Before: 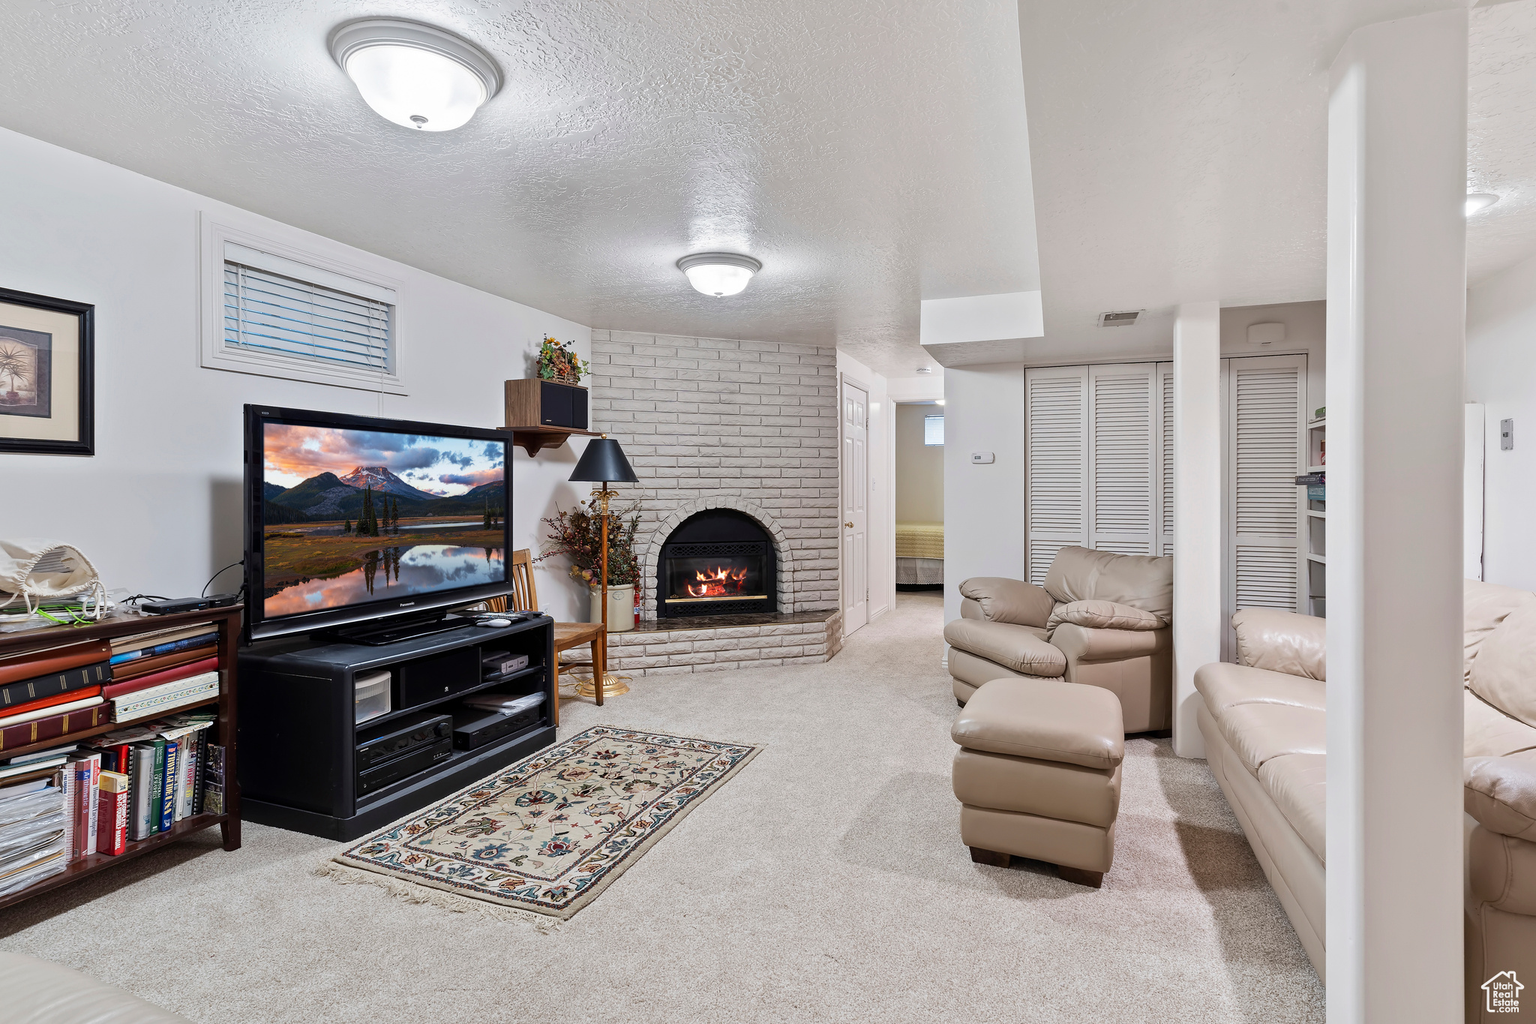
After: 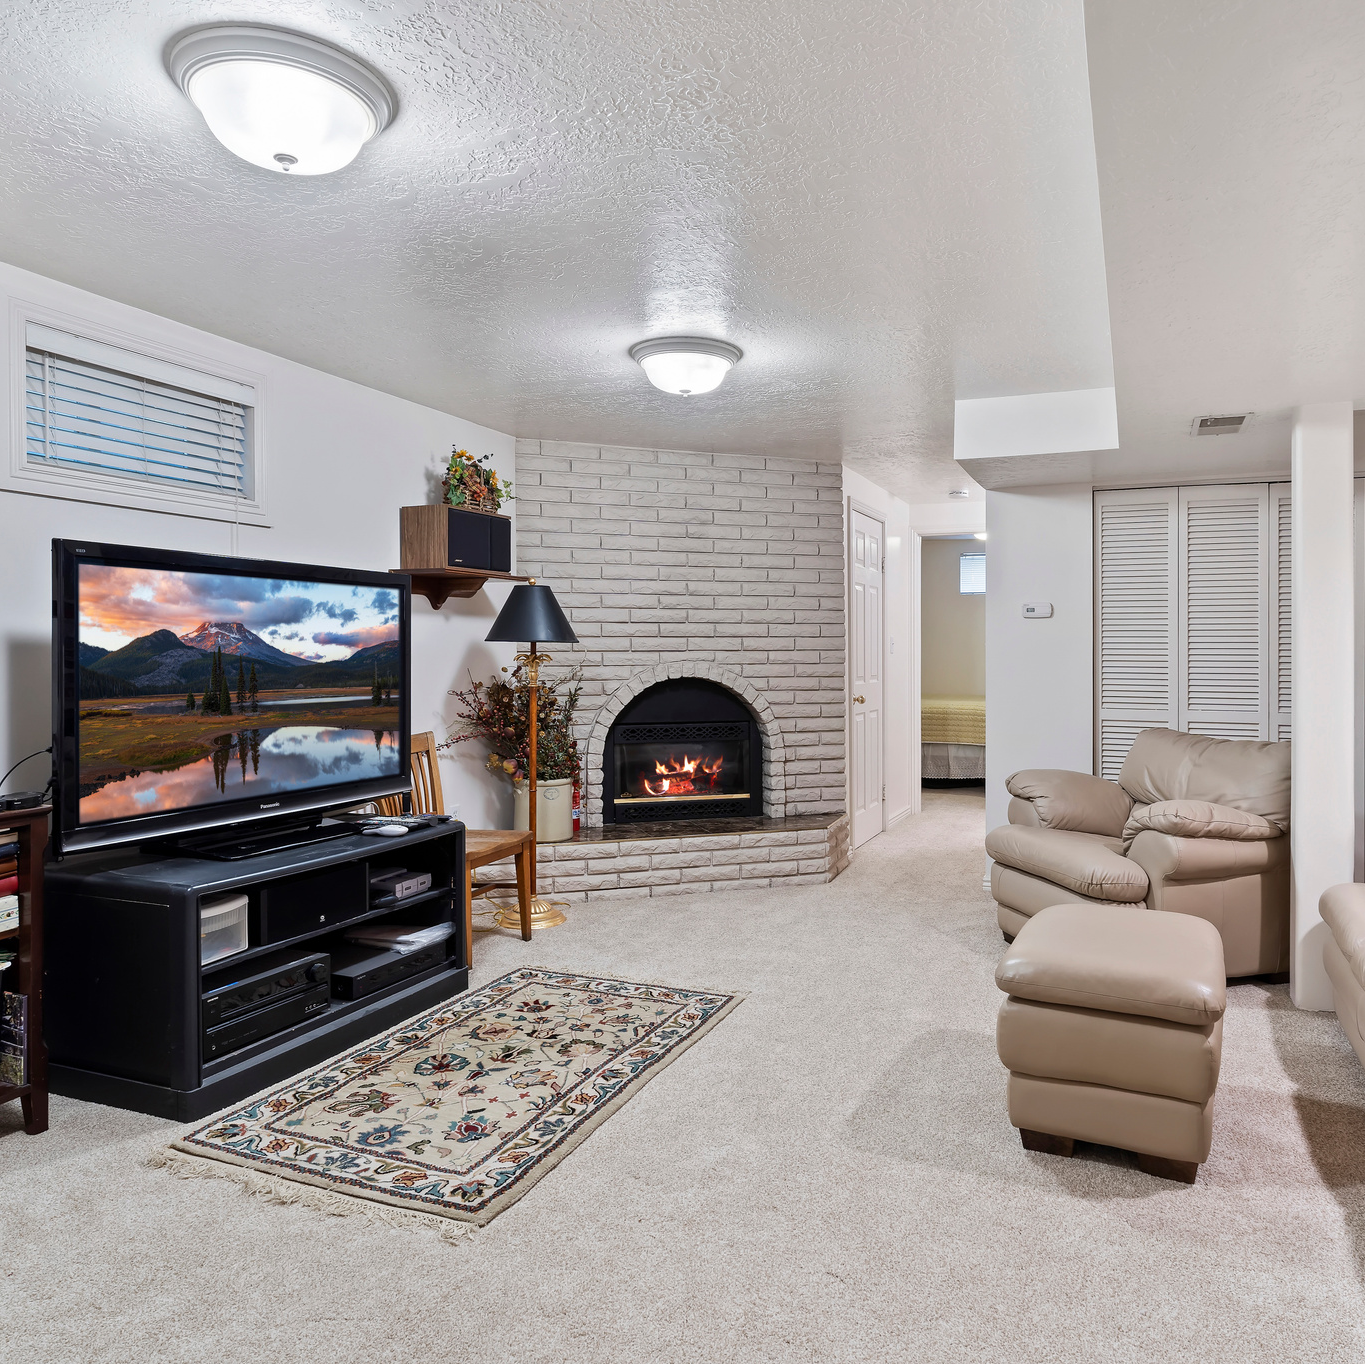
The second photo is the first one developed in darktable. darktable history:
crop and rotate: left 13.356%, right 19.974%
